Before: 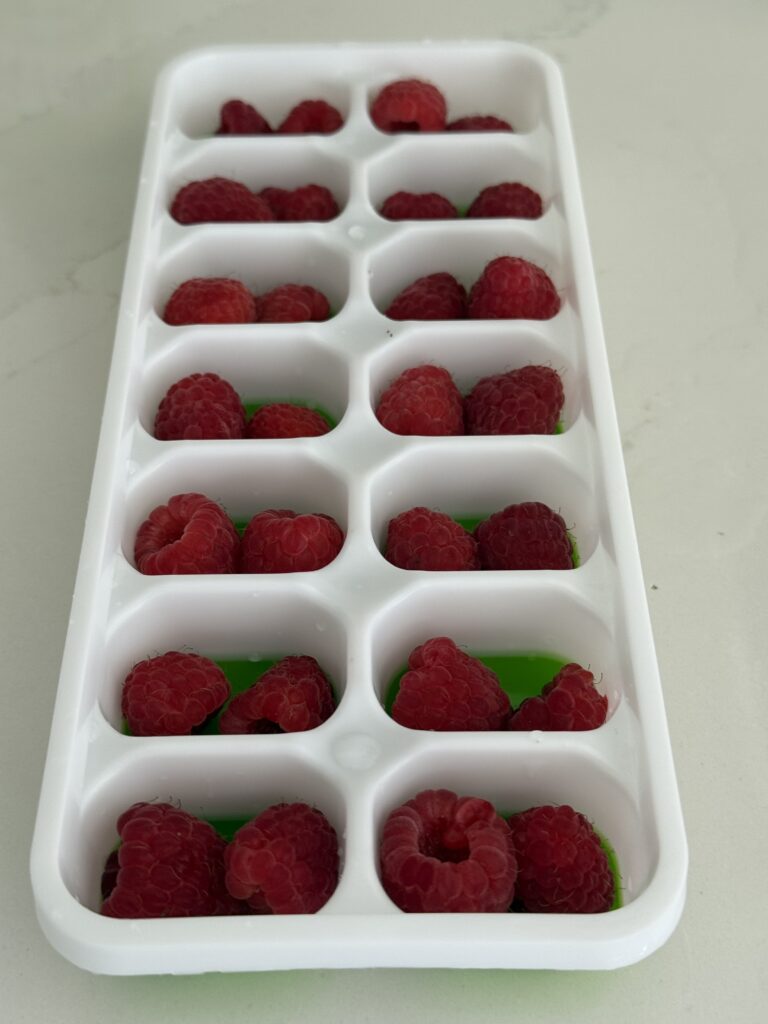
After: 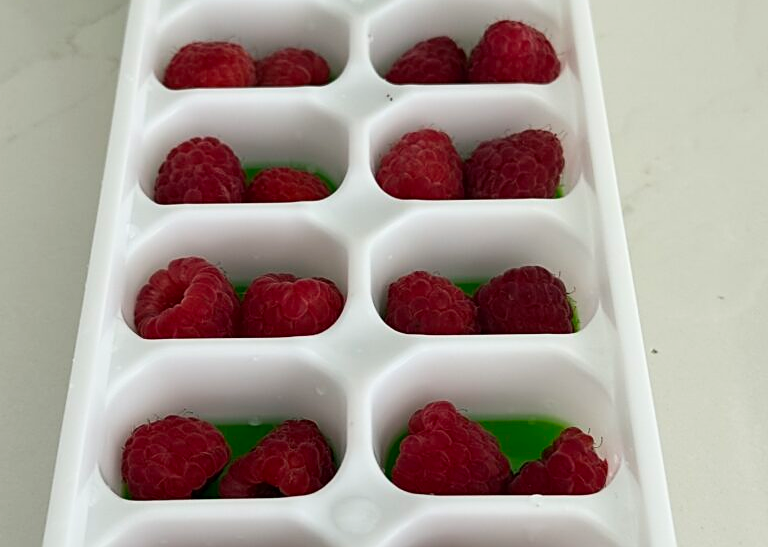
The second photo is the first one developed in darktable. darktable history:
contrast brightness saturation: contrast 0.153, brightness 0.054
sharpen: on, module defaults
crop and rotate: top 23.121%, bottom 23.379%
